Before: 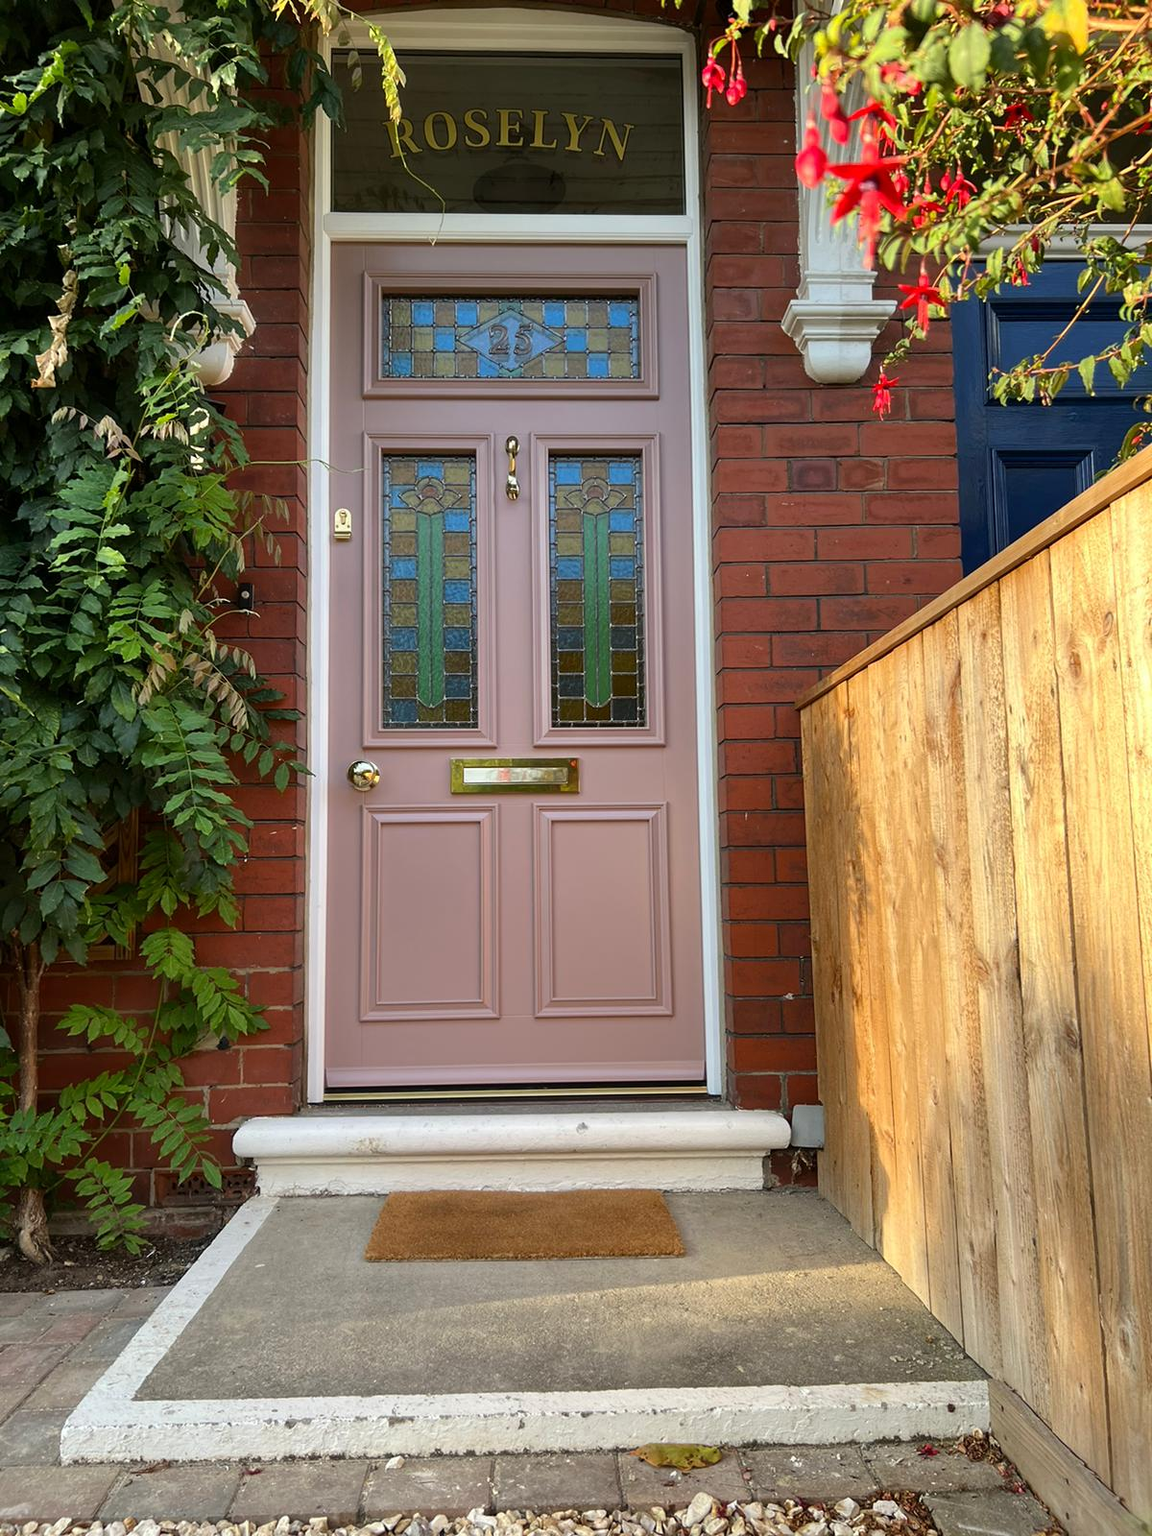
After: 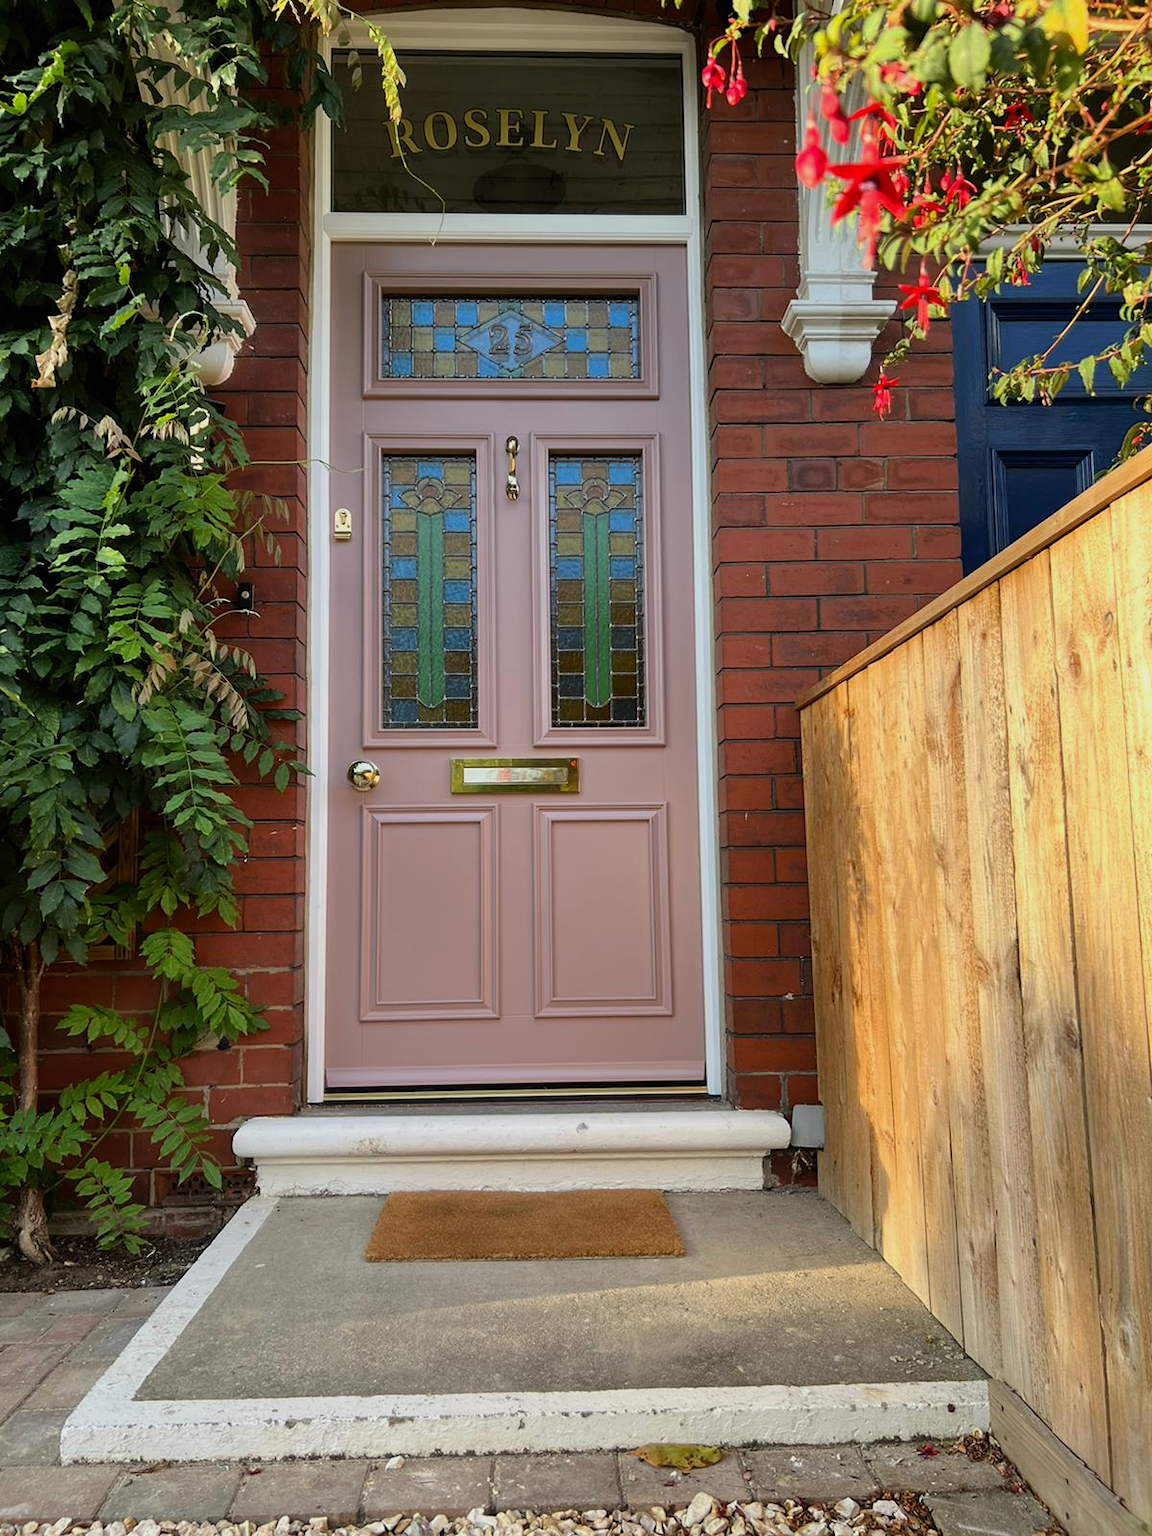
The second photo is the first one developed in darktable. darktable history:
filmic rgb: black relative exposure -11.35 EV, white relative exposure 3.22 EV, hardness 6.76, color science v6 (2022)
exposure: exposure -0.064 EV, compensate highlight preservation false
